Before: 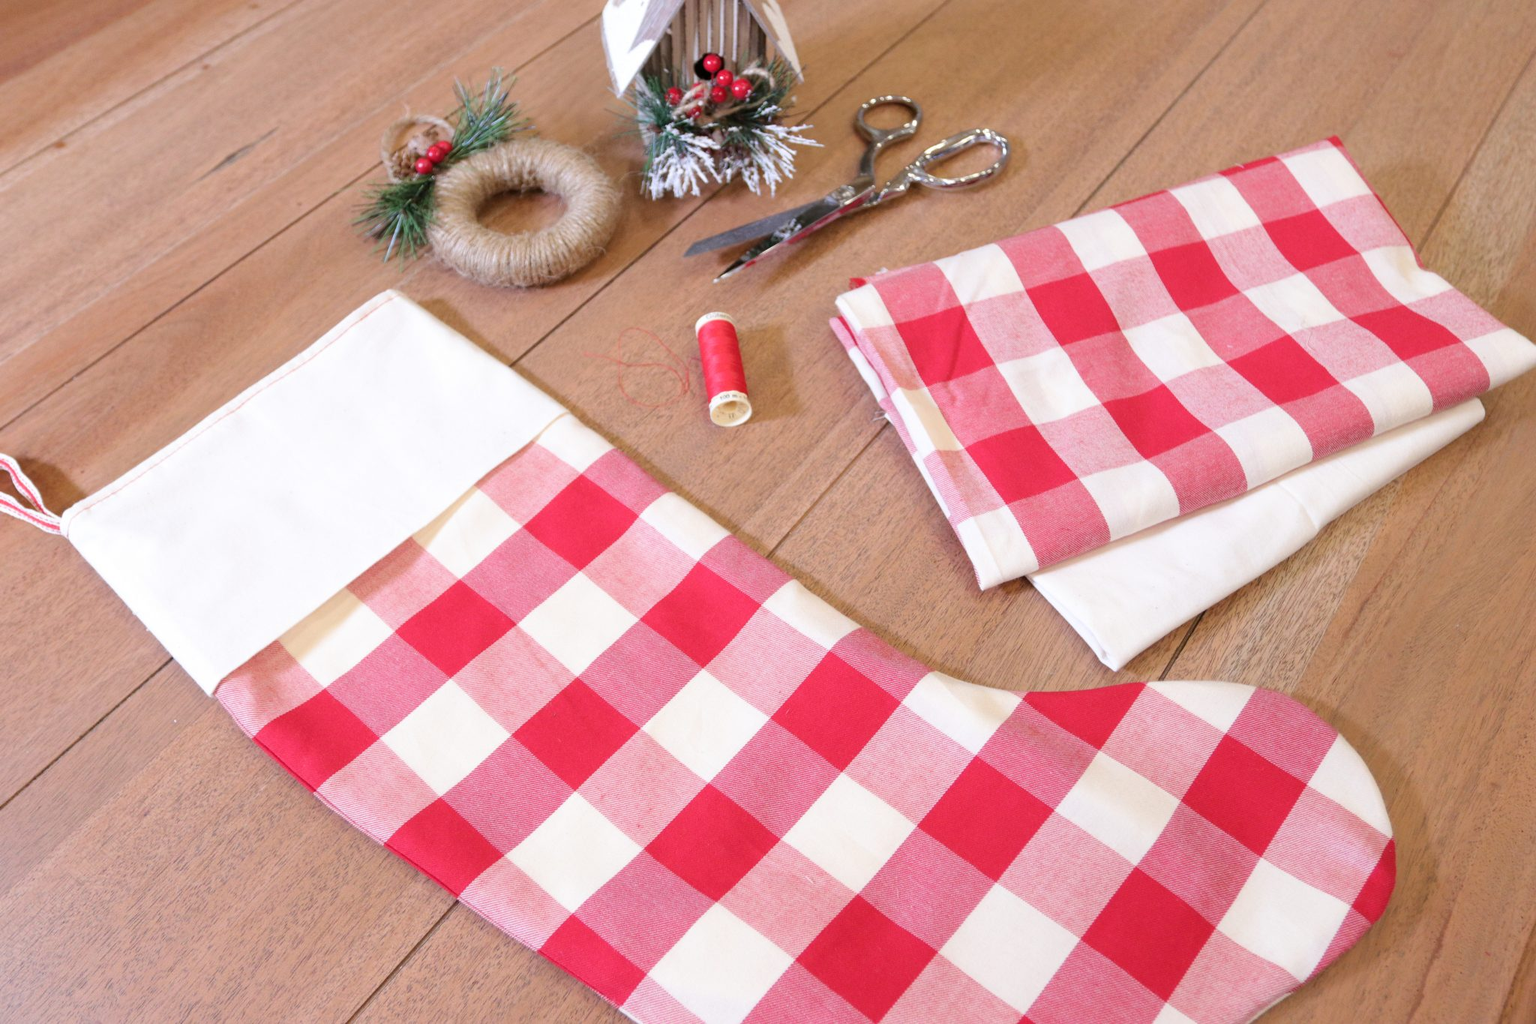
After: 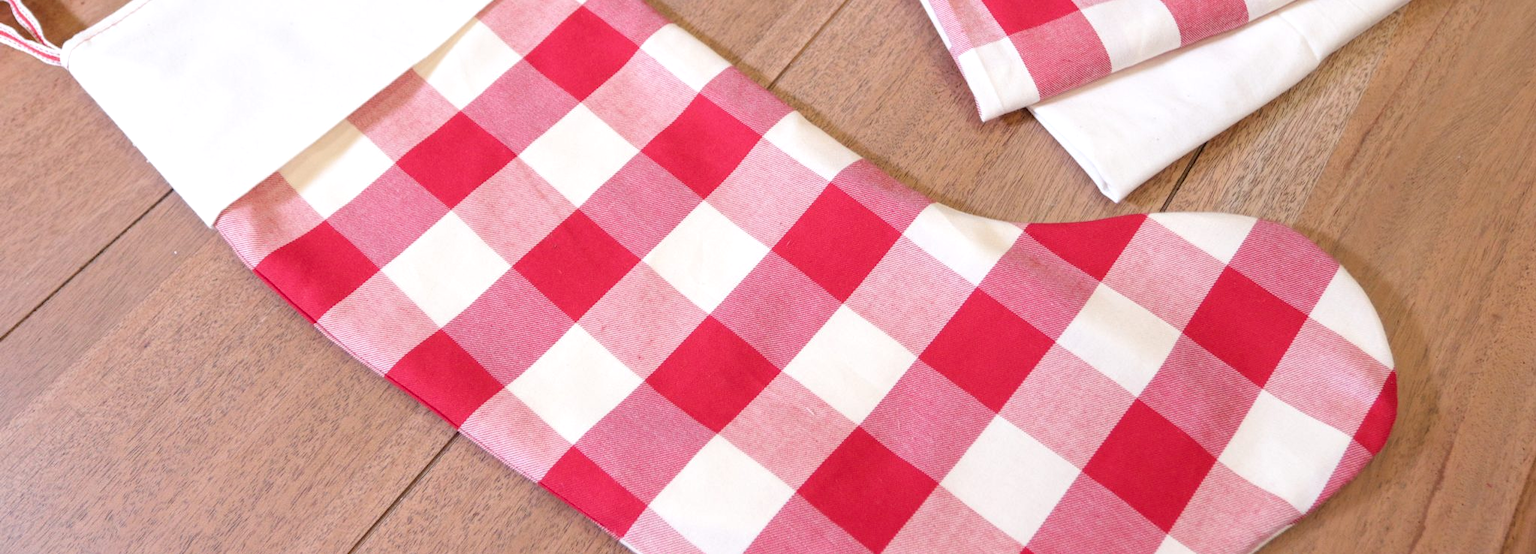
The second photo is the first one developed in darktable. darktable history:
crop and rotate: top 45.83%, right 0.055%
local contrast: on, module defaults
